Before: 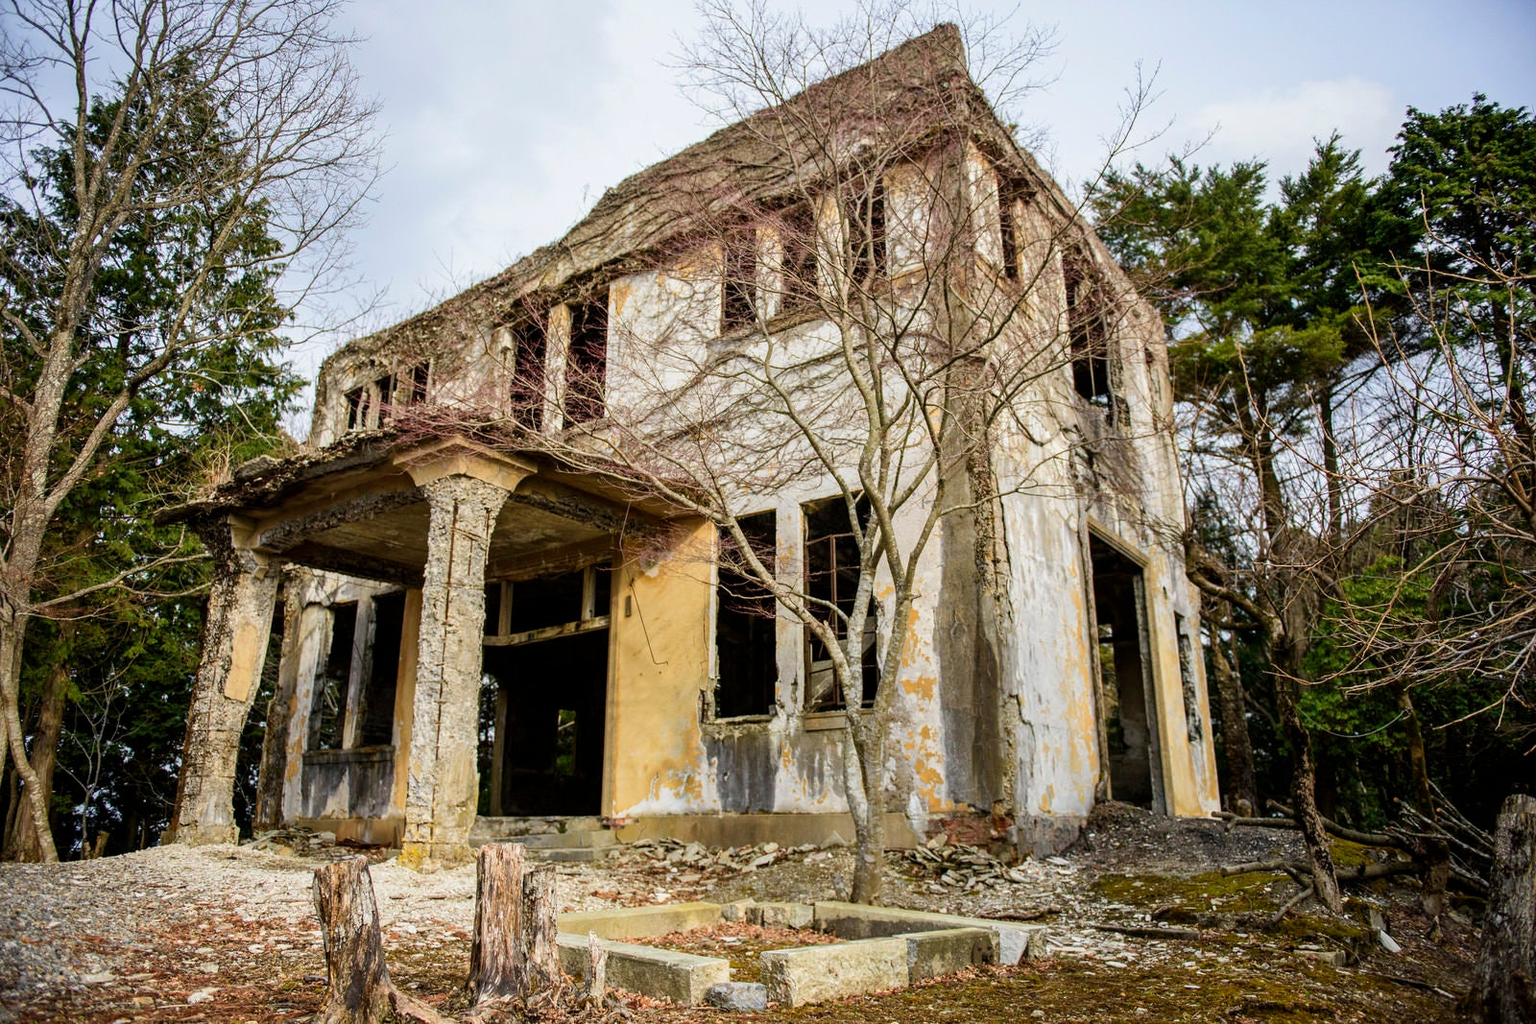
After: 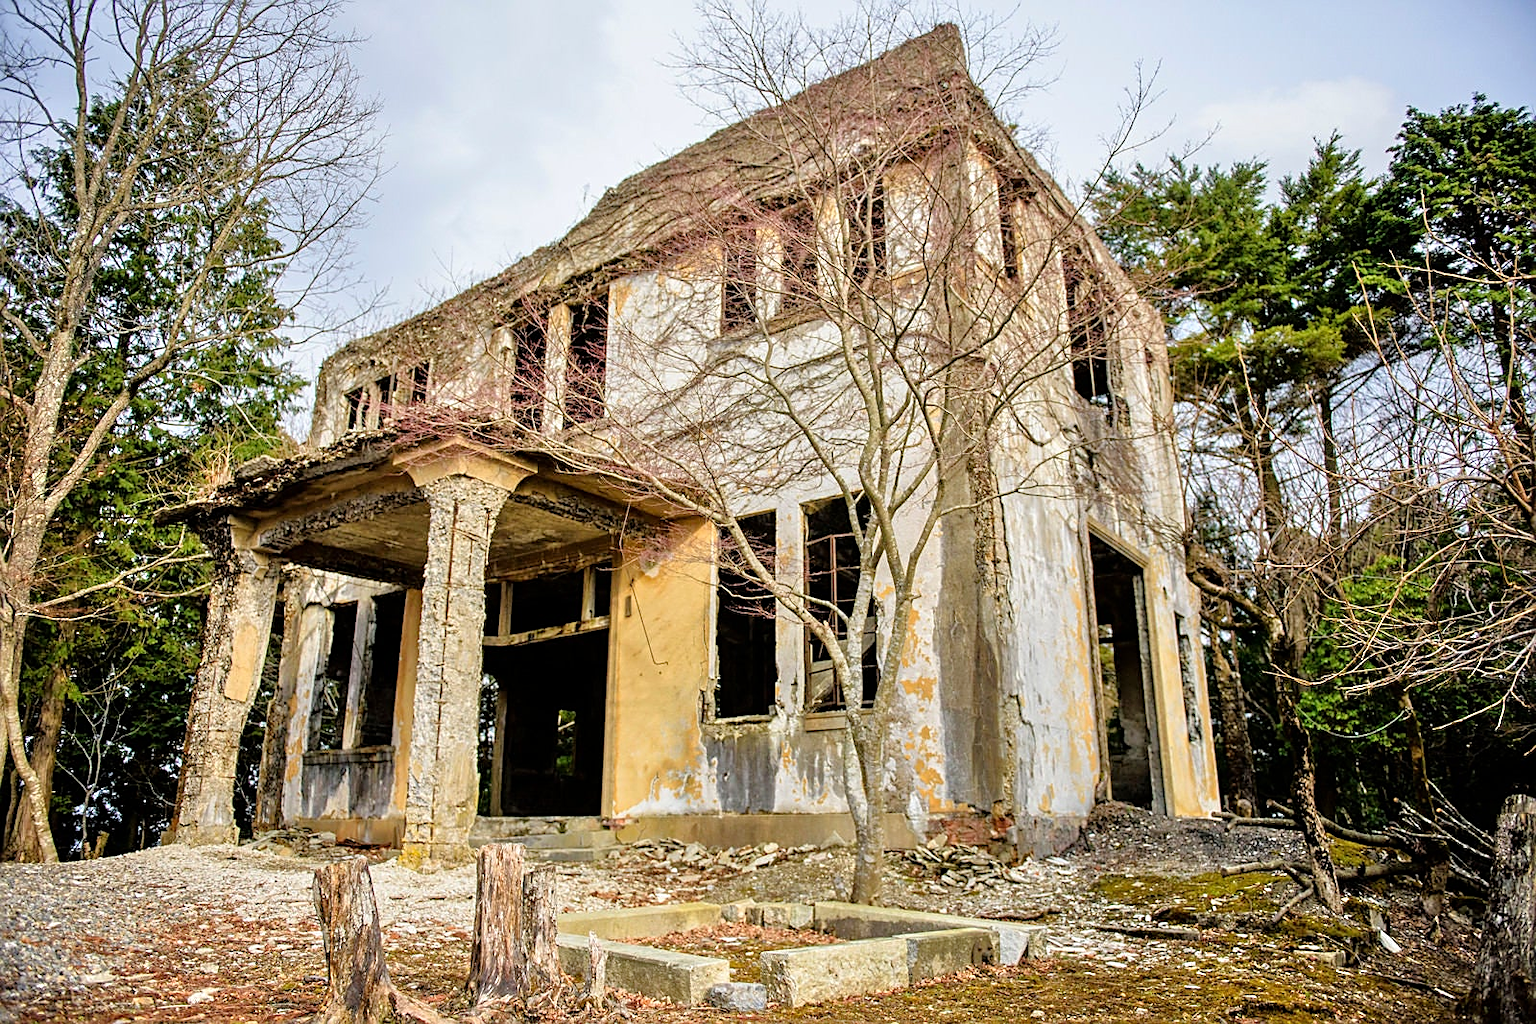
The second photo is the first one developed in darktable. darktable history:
sharpen: on, module defaults
tone equalizer: -7 EV 0.146 EV, -6 EV 0.576 EV, -5 EV 1.17 EV, -4 EV 1.32 EV, -3 EV 1.18 EV, -2 EV 0.6 EV, -1 EV 0.148 EV, mask exposure compensation -0.489 EV
